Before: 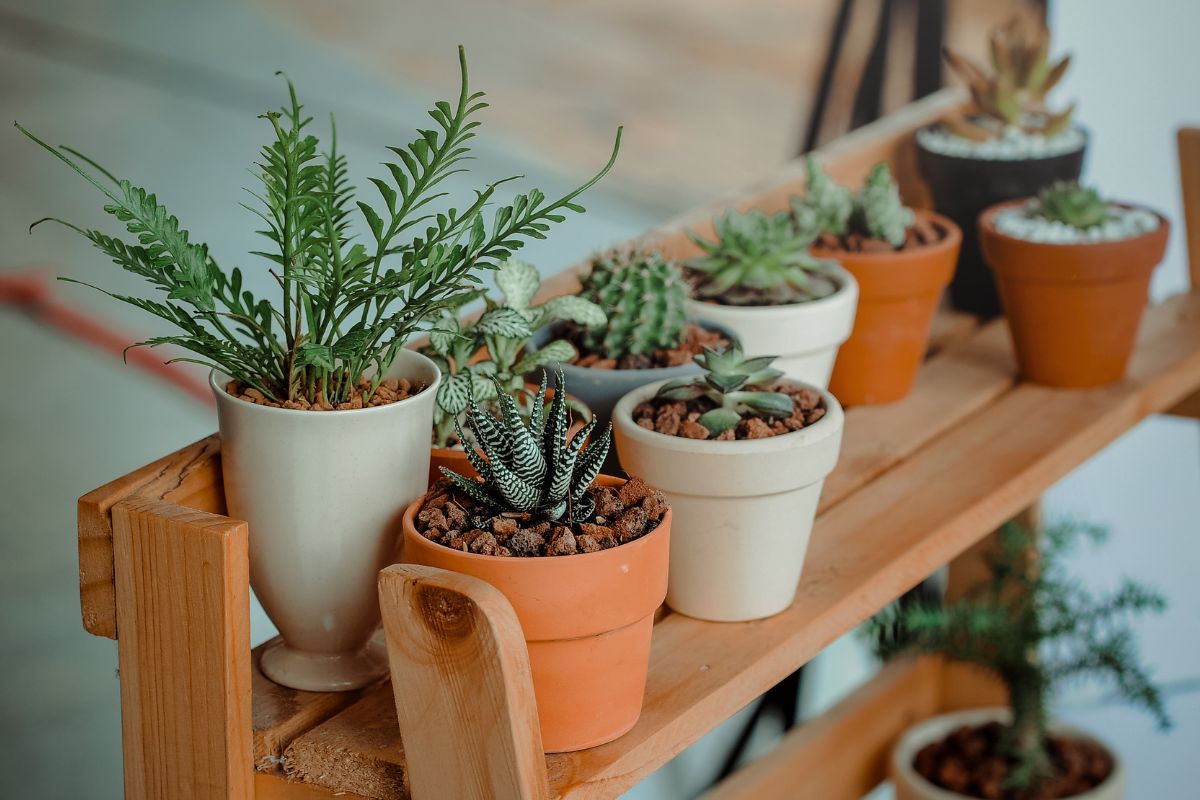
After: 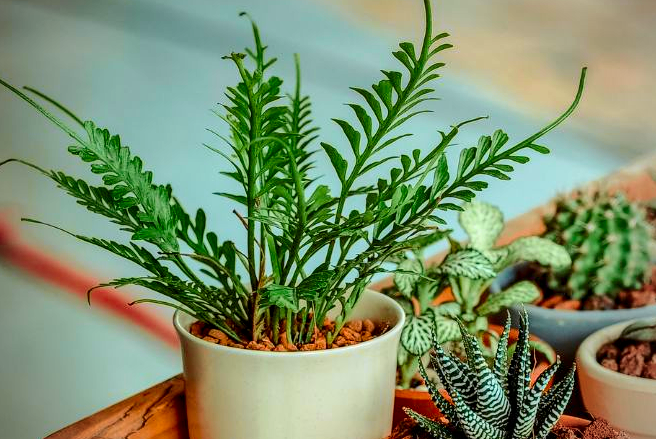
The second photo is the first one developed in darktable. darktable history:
exposure: black level correction 0, exposure 0.5 EV, compensate highlight preservation false
crop and rotate: left 3.047%, top 7.509%, right 42.236%, bottom 37.598%
color balance rgb: linear chroma grading › global chroma 15%, perceptual saturation grading › global saturation 30%
local contrast: highlights 25%, detail 130%
tone curve: curves: ch0 [(0, 0) (0.058, 0.027) (0.214, 0.183) (0.304, 0.288) (0.51, 0.549) (0.658, 0.7) (0.741, 0.775) (0.844, 0.866) (0.986, 0.957)]; ch1 [(0, 0) (0.172, 0.123) (0.312, 0.296) (0.437, 0.429) (0.471, 0.469) (0.502, 0.5) (0.513, 0.515) (0.572, 0.603) (0.617, 0.653) (0.68, 0.724) (0.889, 0.924) (1, 1)]; ch2 [(0, 0) (0.411, 0.424) (0.489, 0.49) (0.502, 0.5) (0.517, 0.519) (0.549, 0.578) (0.604, 0.628) (0.693, 0.686) (1, 1)], color space Lab, independent channels, preserve colors none
vignetting: fall-off radius 60.92%
shadows and highlights: soften with gaussian
